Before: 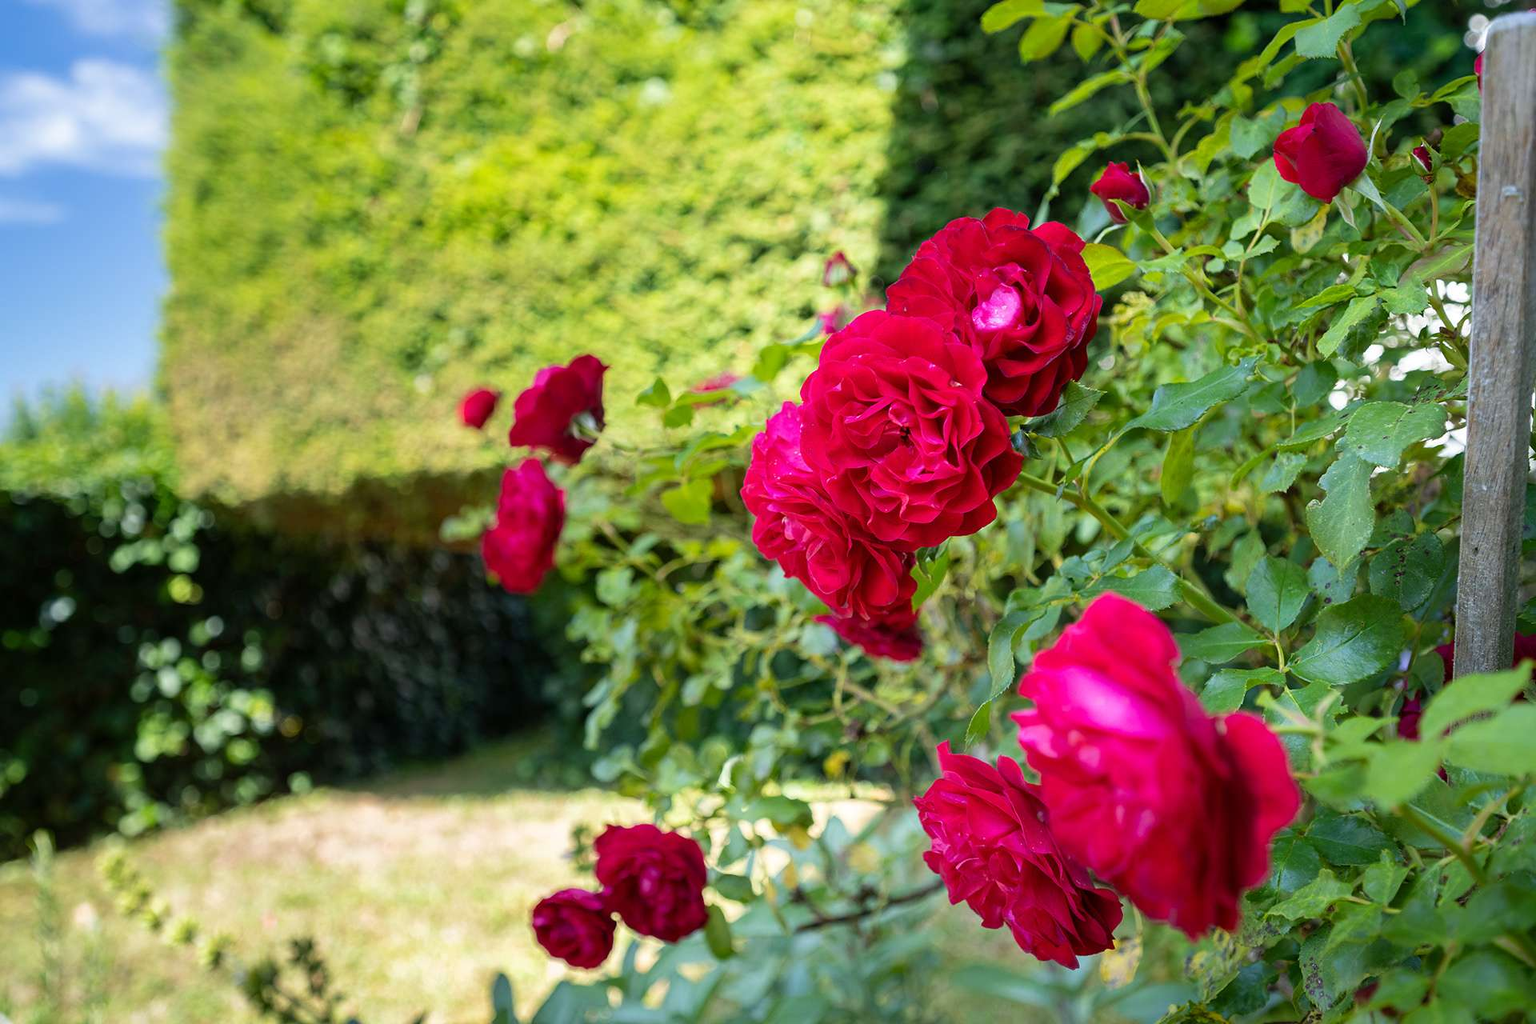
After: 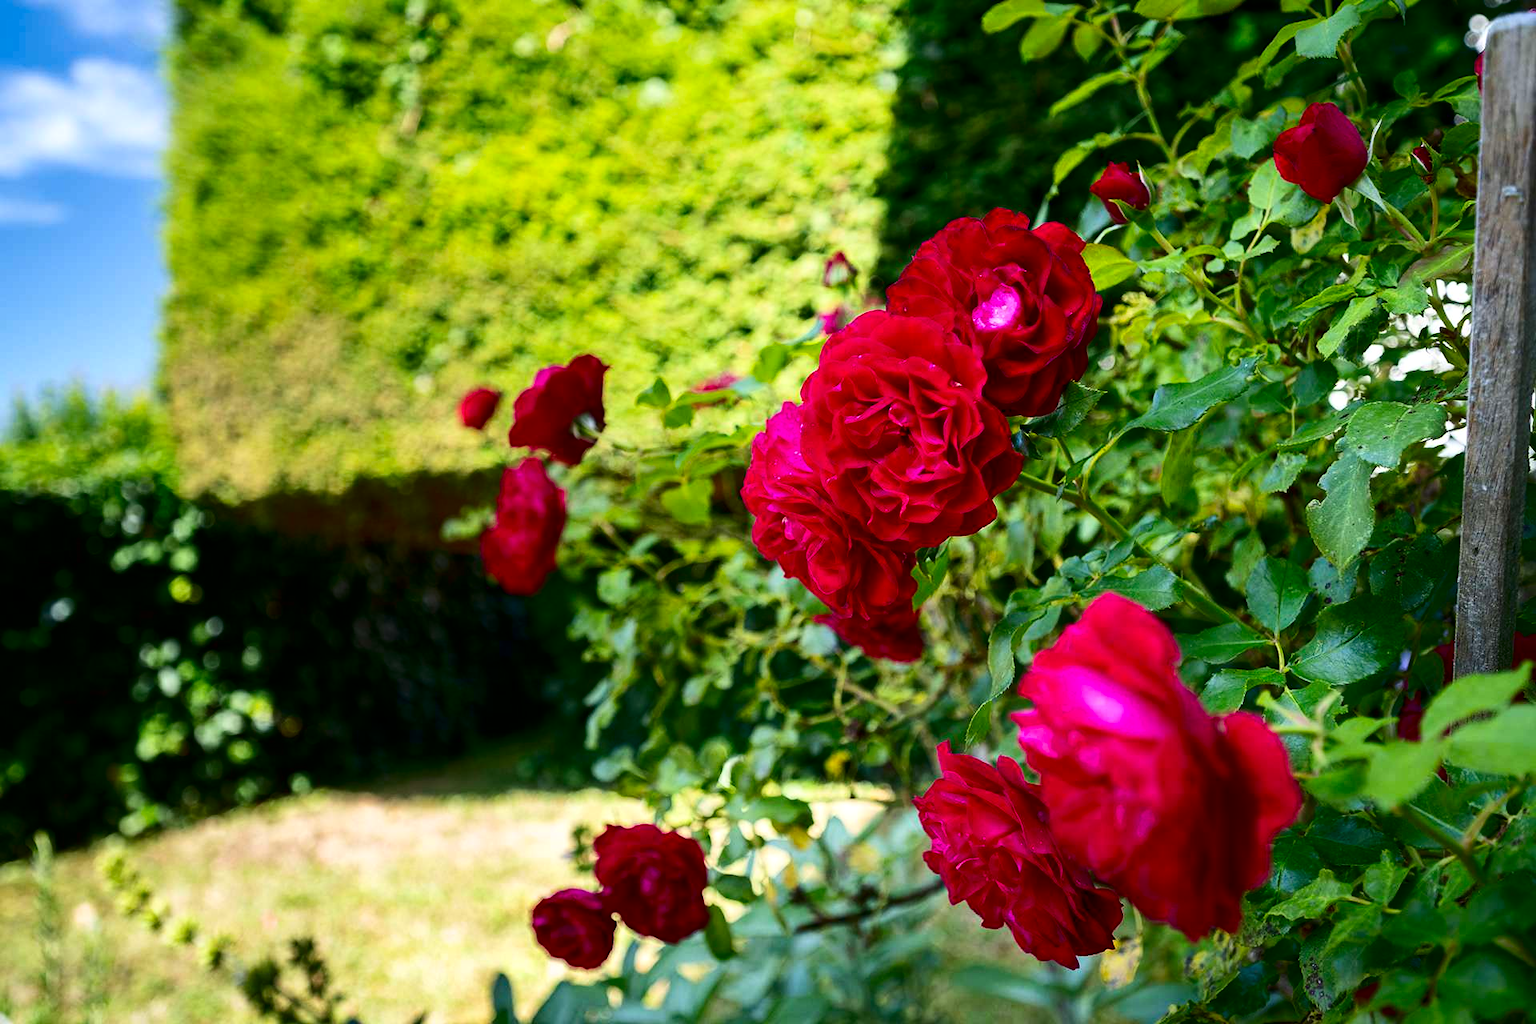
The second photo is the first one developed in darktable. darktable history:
levels: levels [0, 0.492, 0.984]
contrast brightness saturation: contrast 0.22, brightness -0.19, saturation 0.24
